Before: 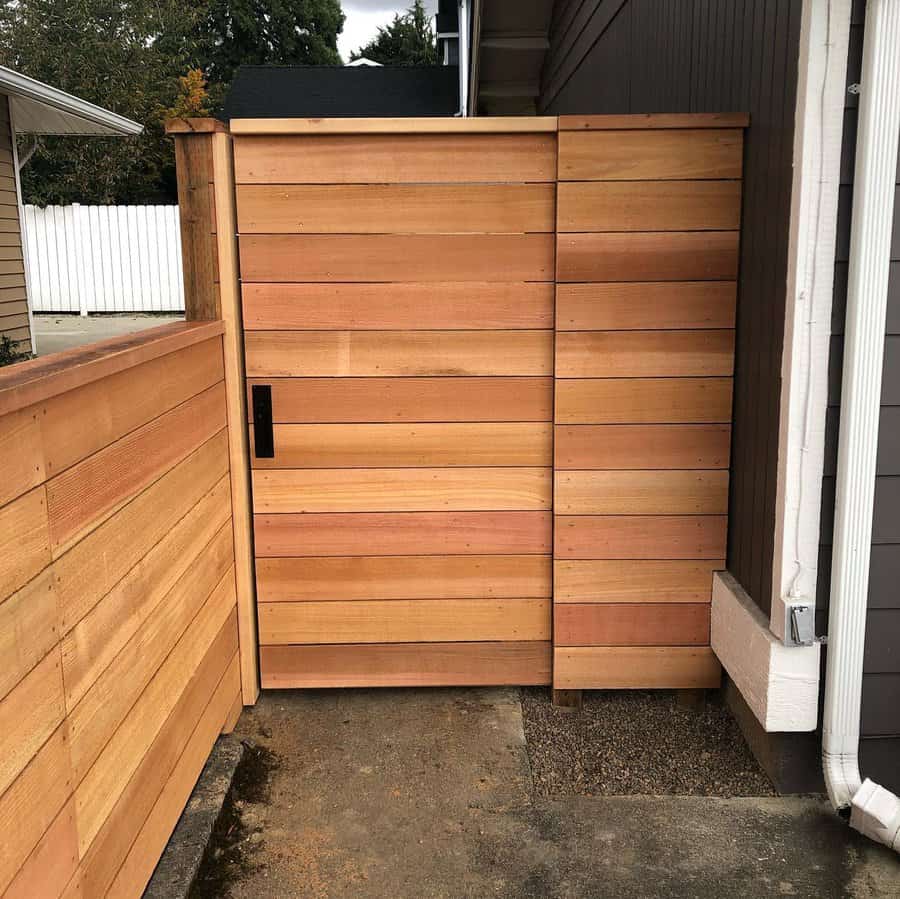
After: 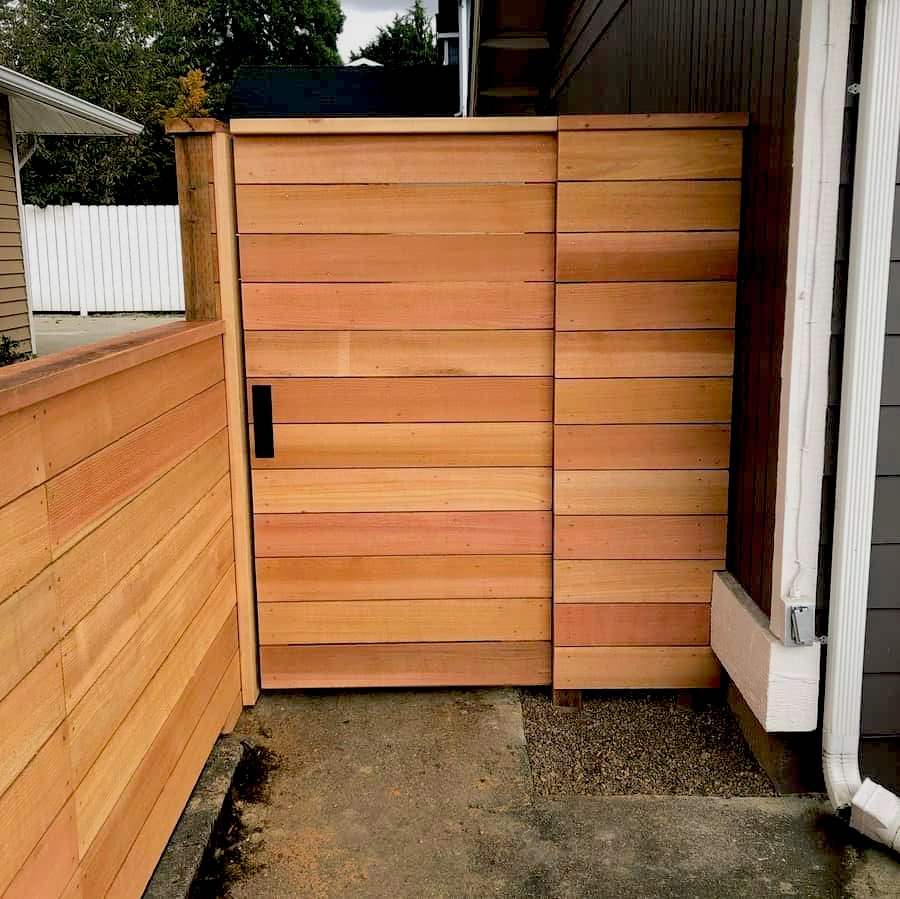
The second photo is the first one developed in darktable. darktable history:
exposure: black level correction 0.017, exposure -0.006 EV, compensate exposure bias true, compensate highlight preservation false
color balance rgb: shadows lift › luminance -8%, shadows lift › chroma 2.141%, shadows lift › hue 168.22°, linear chroma grading › global chroma 0.618%, perceptual saturation grading › global saturation 0.49%, perceptual brilliance grading › mid-tones 10.789%, perceptual brilliance grading › shadows 14.634%, global vibrance -7.986%, contrast -13.042%, saturation formula JzAzBz (2021)
